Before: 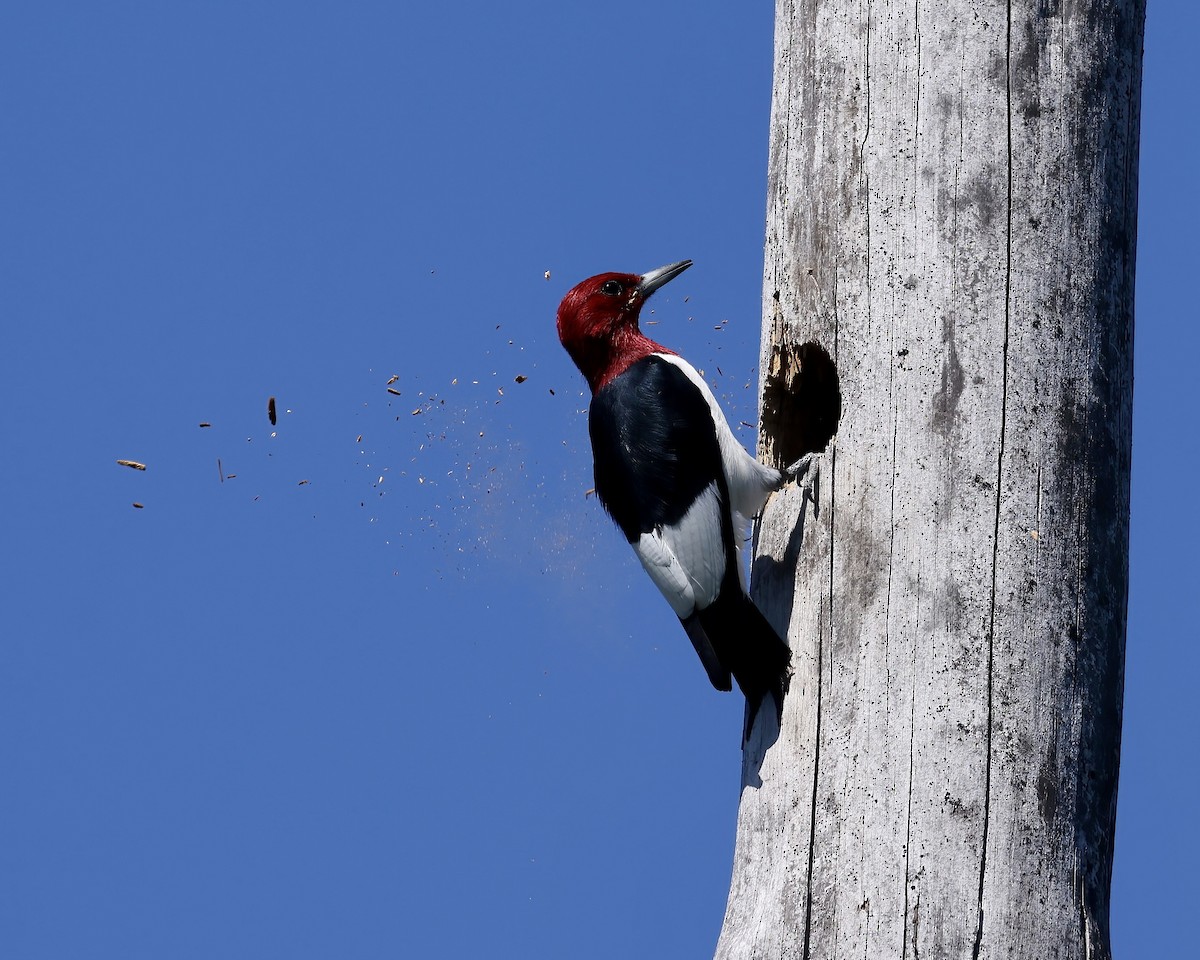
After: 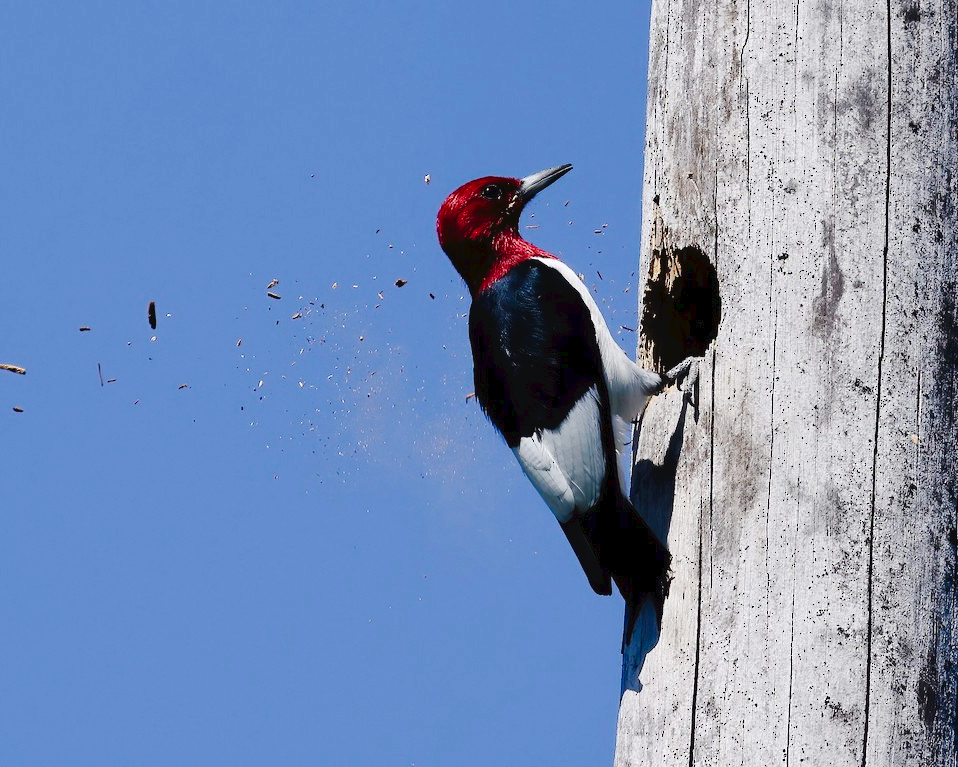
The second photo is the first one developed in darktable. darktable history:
crop and rotate: left 10.071%, top 10.071%, right 10.02%, bottom 10.02%
tone curve: curves: ch0 [(0, 0) (0.003, 0.036) (0.011, 0.039) (0.025, 0.039) (0.044, 0.043) (0.069, 0.05) (0.1, 0.072) (0.136, 0.102) (0.177, 0.144) (0.224, 0.204) (0.277, 0.288) (0.335, 0.384) (0.399, 0.477) (0.468, 0.575) (0.543, 0.652) (0.623, 0.724) (0.709, 0.785) (0.801, 0.851) (0.898, 0.915) (1, 1)], preserve colors none
